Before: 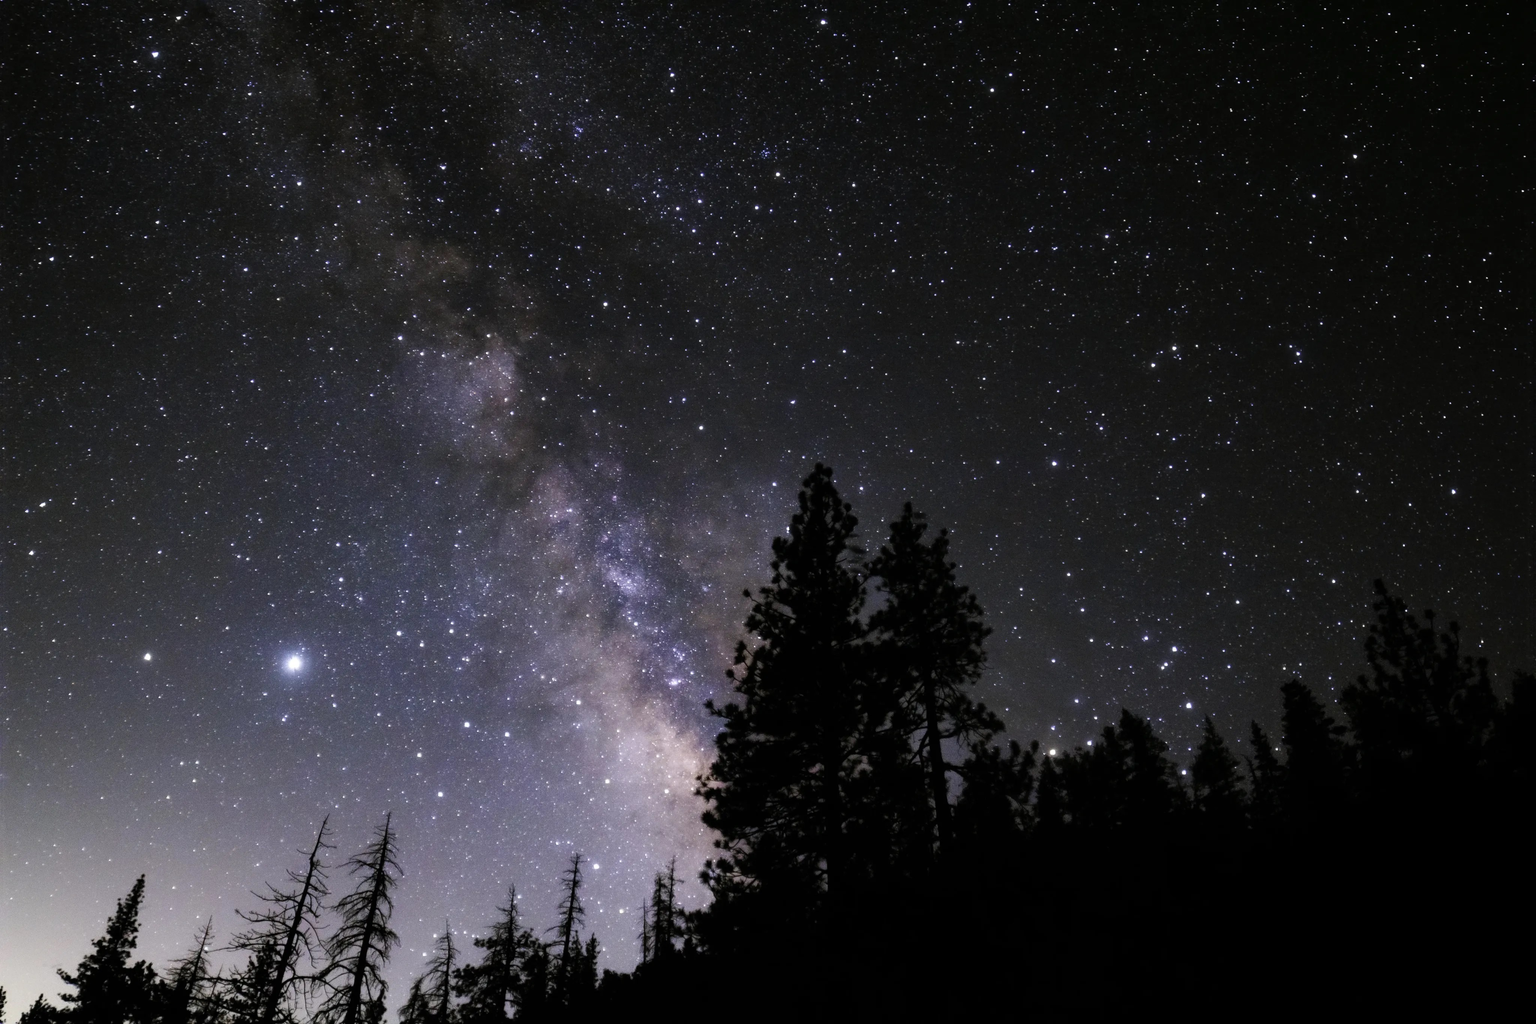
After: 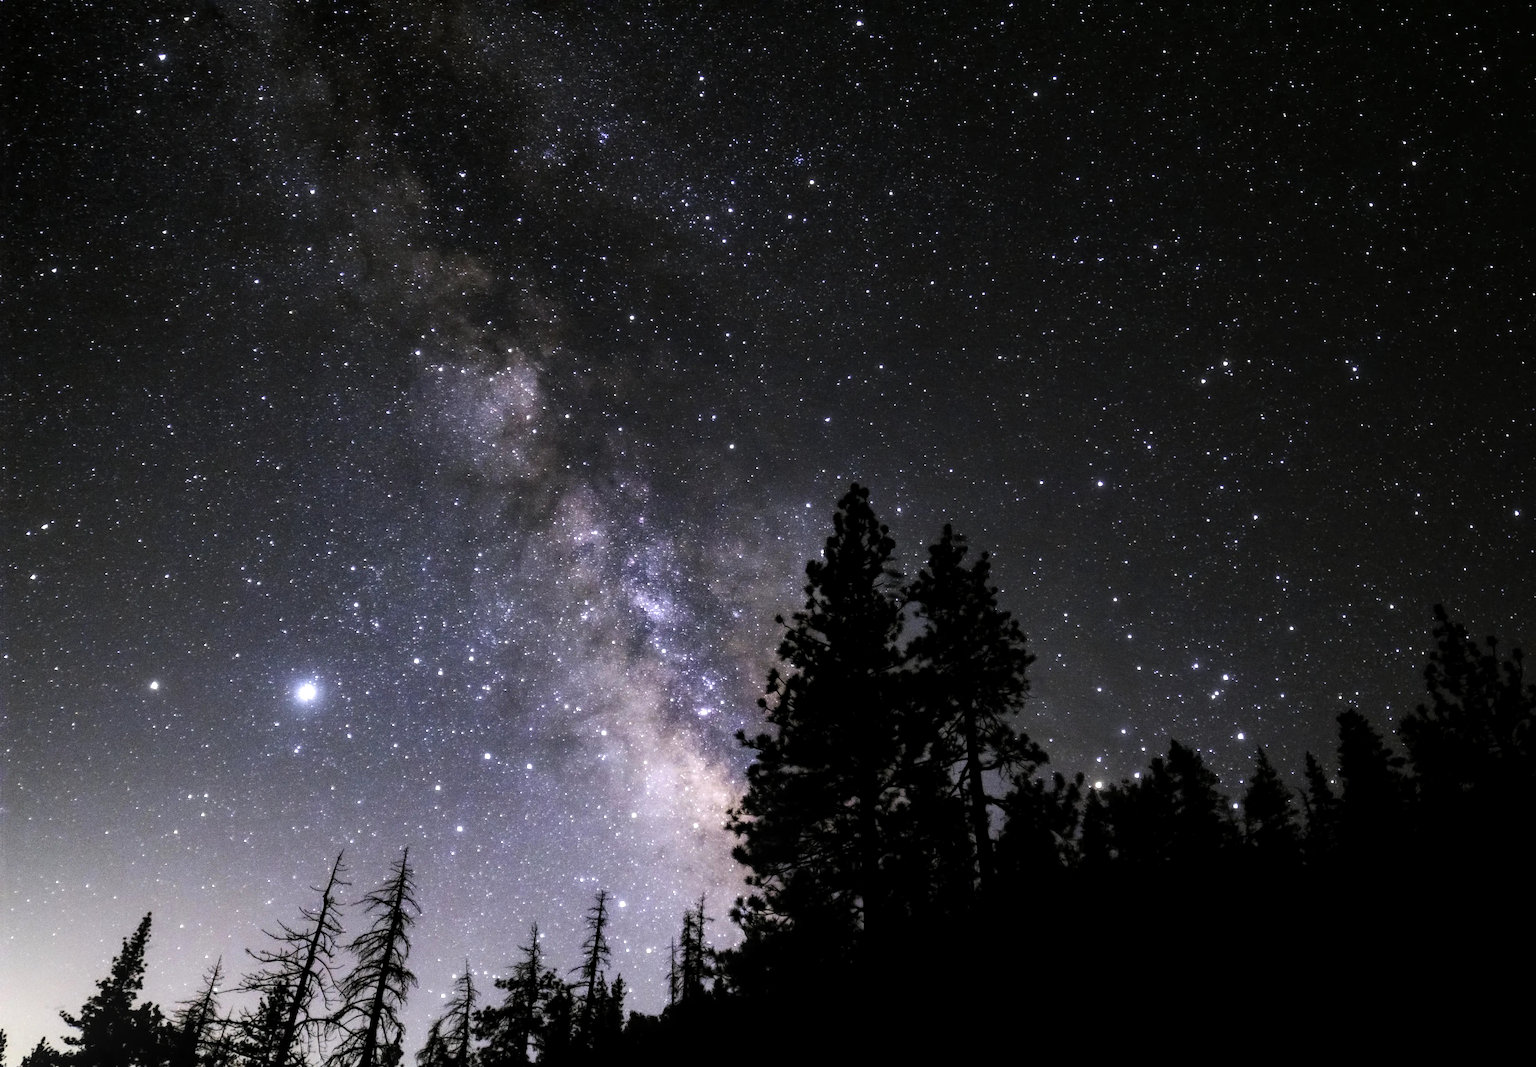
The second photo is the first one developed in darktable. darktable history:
crop: right 4.126%, bottom 0.031%
tone equalizer: -8 EV -0.417 EV, -7 EV -0.389 EV, -6 EV -0.333 EV, -5 EV -0.222 EV, -3 EV 0.222 EV, -2 EV 0.333 EV, -1 EV 0.389 EV, +0 EV 0.417 EV, edges refinement/feathering 500, mask exposure compensation -1.57 EV, preserve details no
local contrast: detail 130%
contrast brightness saturation: contrast 0.05, brightness 0.06, saturation 0.01
